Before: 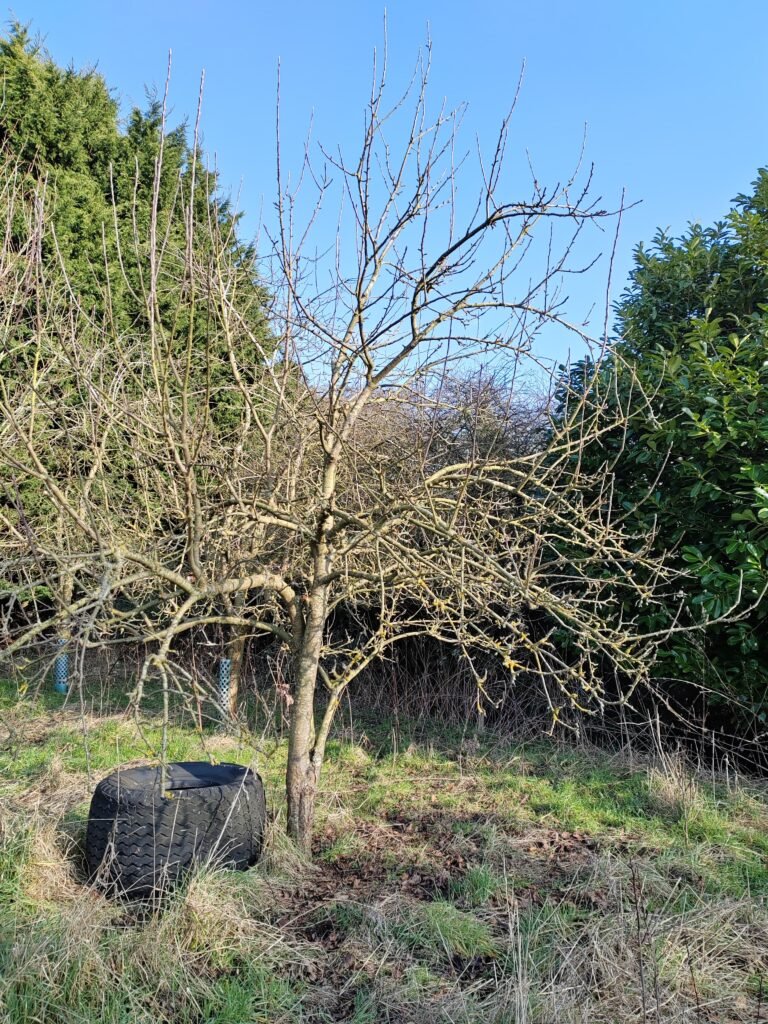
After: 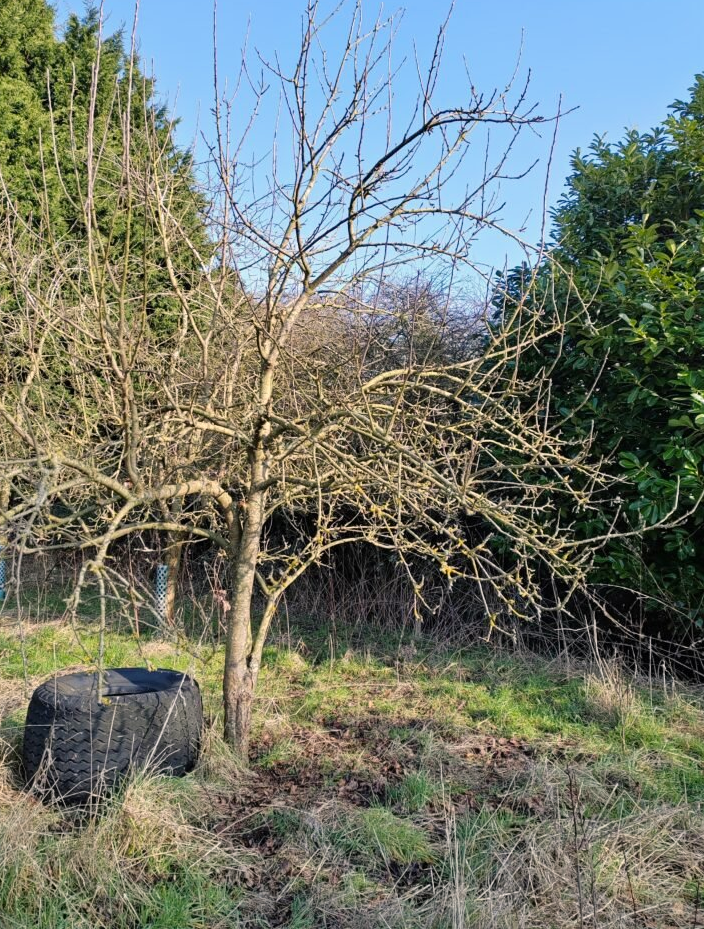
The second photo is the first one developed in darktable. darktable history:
crop and rotate: left 8.33%, top 9.199%
color balance rgb: highlights gain › chroma 1.41%, highlights gain › hue 50.77°, perceptual saturation grading › global saturation 0.761%, global vibrance 16.11%, saturation formula JzAzBz (2021)
